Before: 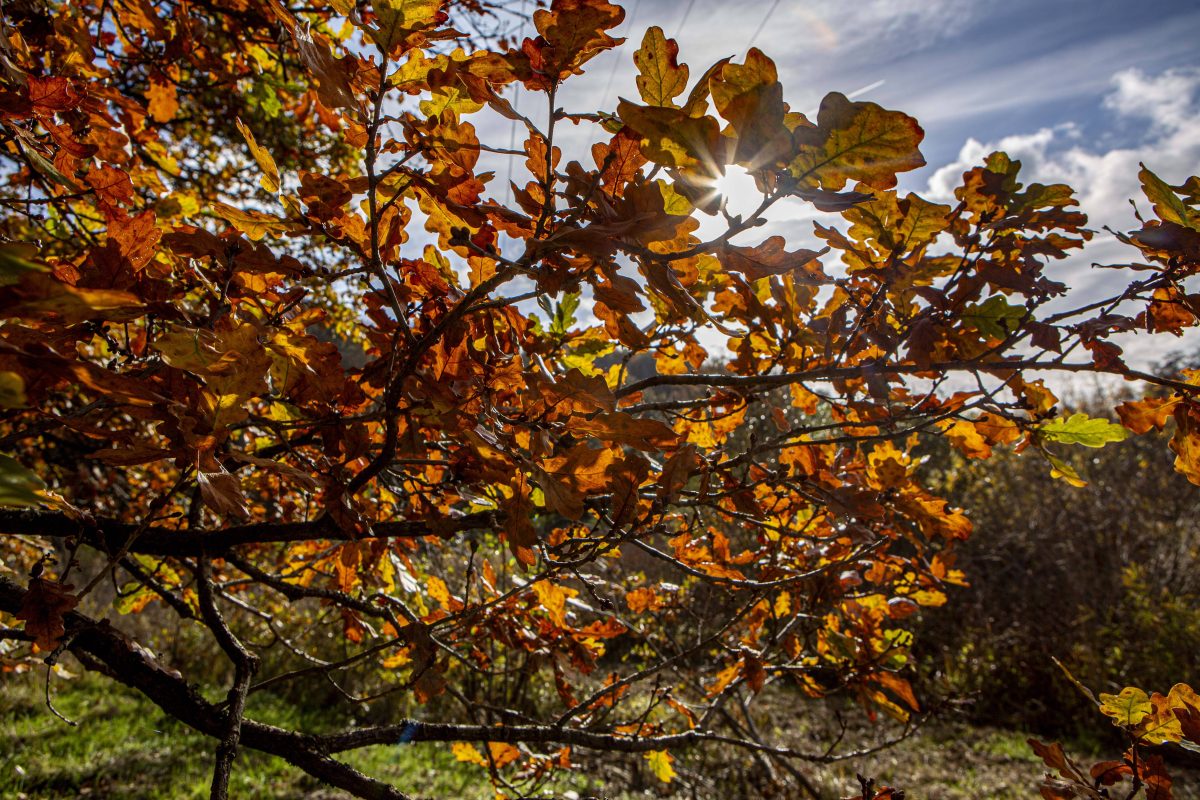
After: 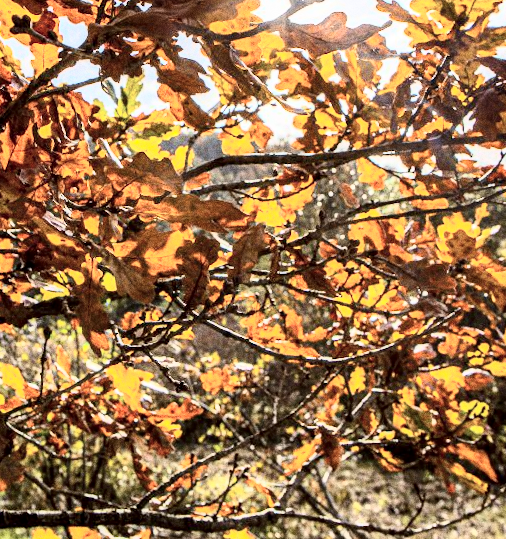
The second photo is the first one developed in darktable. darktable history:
tone curve: curves: ch0 [(0, 0) (0.003, 0.003) (0.011, 0.011) (0.025, 0.026) (0.044, 0.045) (0.069, 0.087) (0.1, 0.141) (0.136, 0.202) (0.177, 0.271) (0.224, 0.357) (0.277, 0.461) (0.335, 0.583) (0.399, 0.685) (0.468, 0.782) (0.543, 0.867) (0.623, 0.927) (0.709, 0.96) (0.801, 0.975) (0.898, 0.987) (1, 1)], color space Lab, independent channels, preserve colors none
exposure: black level correction 0.001, exposure 0.5 EV, compensate exposure bias true, compensate highlight preservation false
rotate and perspective: rotation -2.12°, lens shift (vertical) 0.009, lens shift (horizontal) -0.008, automatic cropping original format, crop left 0.036, crop right 0.964, crop top 0.05, crop bottom 0.959
crop: left 35.432%, top 26.233%, right 20.145%, bottom 3.432%
grain: coarseness 0.09 ISO, strength 40%
local contrast: highlights 61%, shadows 106%, detail 107%, midtone range 0.529
